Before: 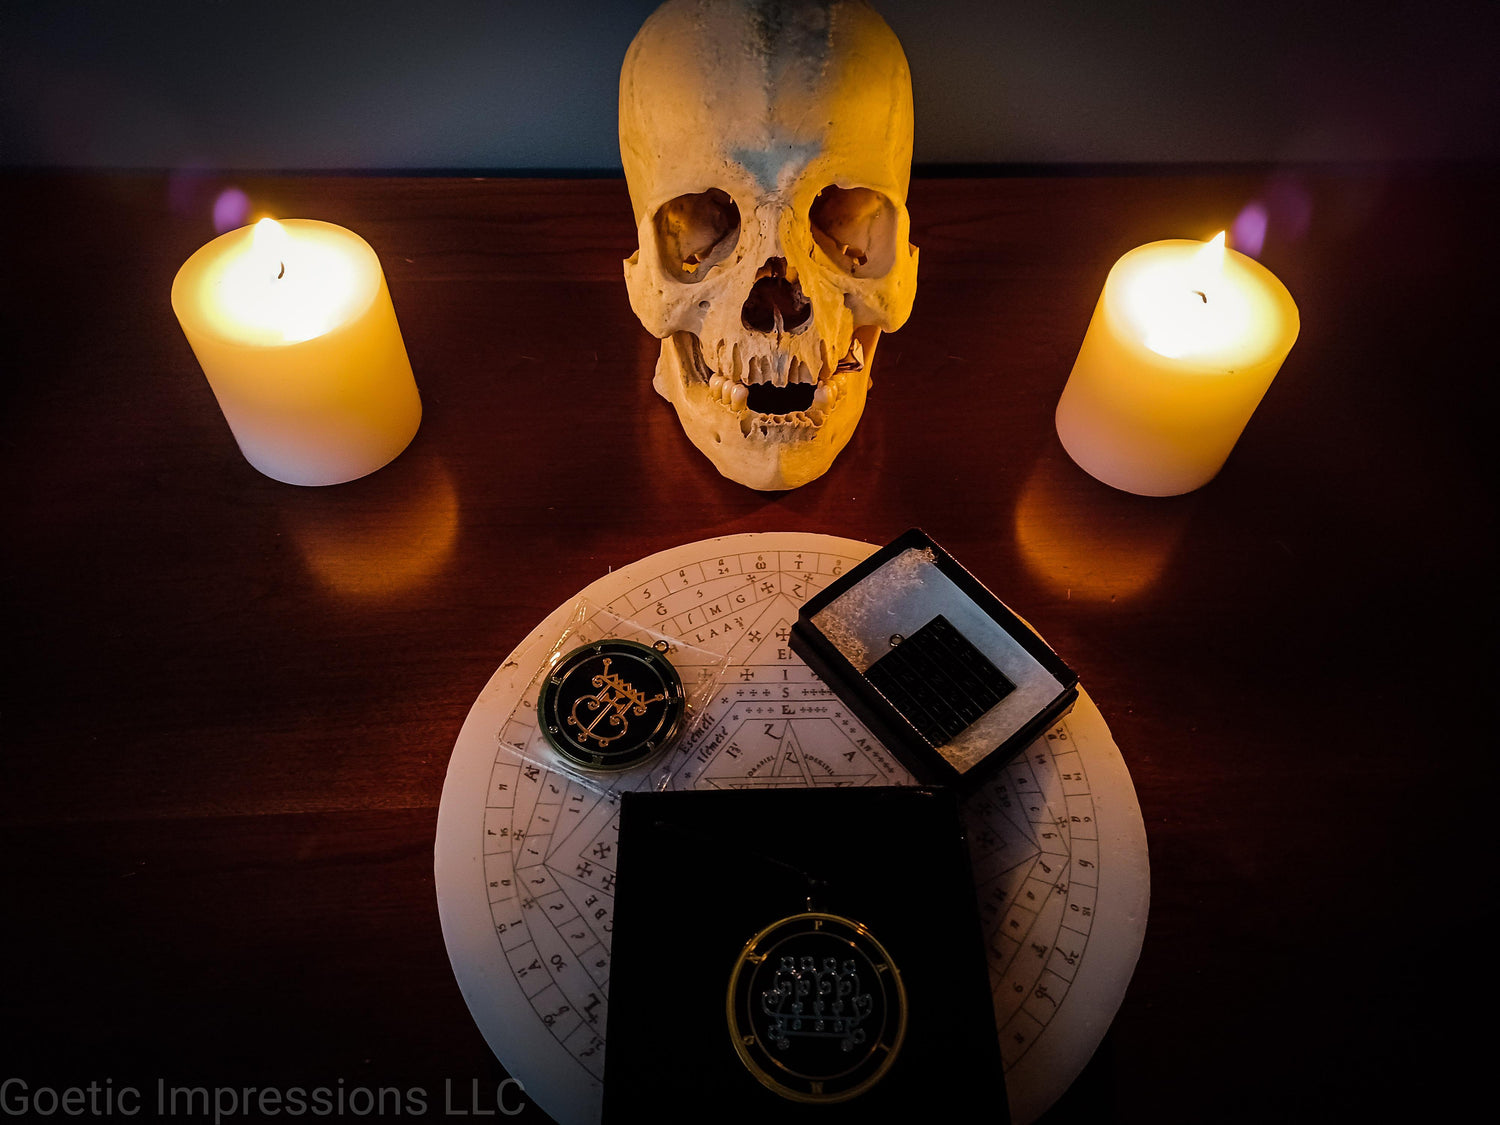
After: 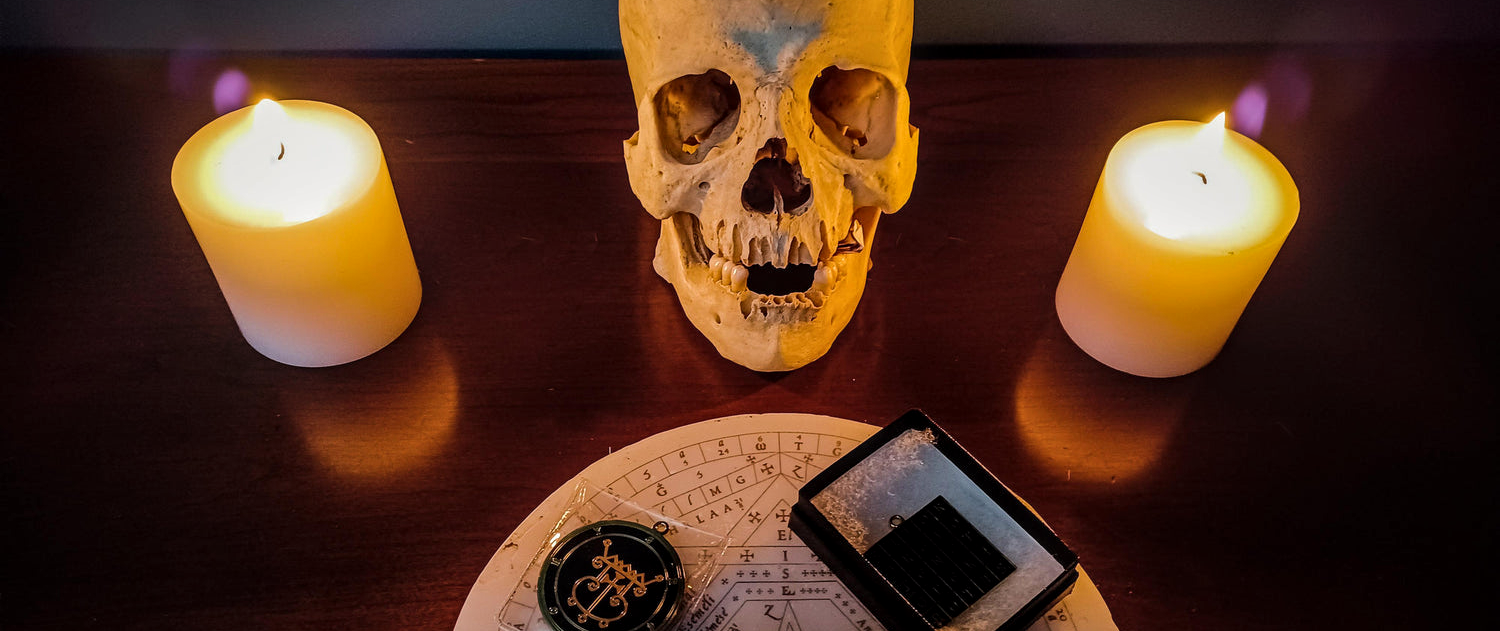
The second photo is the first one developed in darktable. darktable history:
local contrast: on, module defaults
crop and rotate: top 10.605%, bottom 33.274%
